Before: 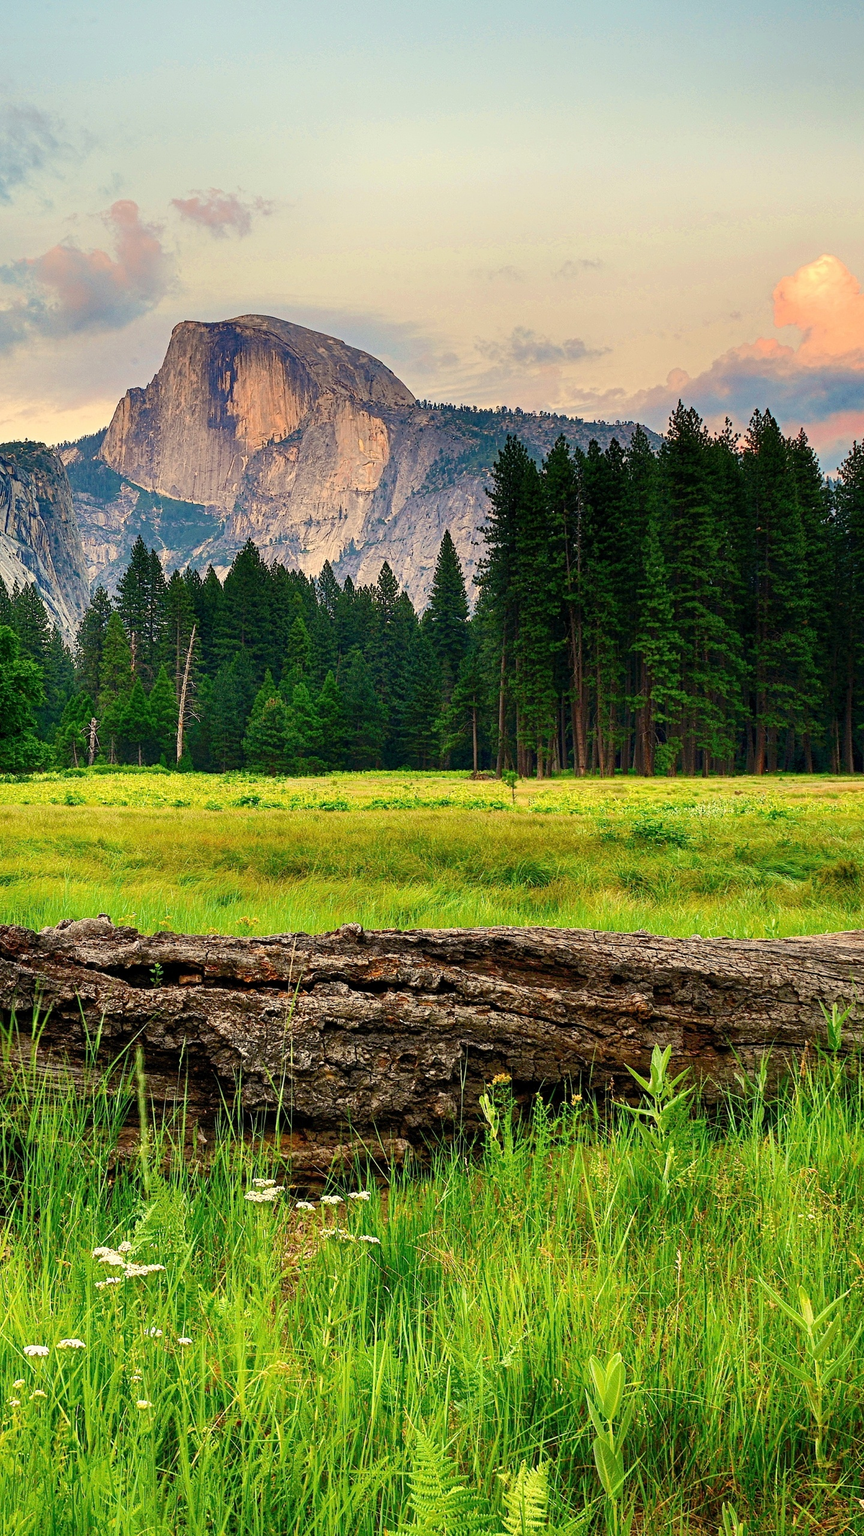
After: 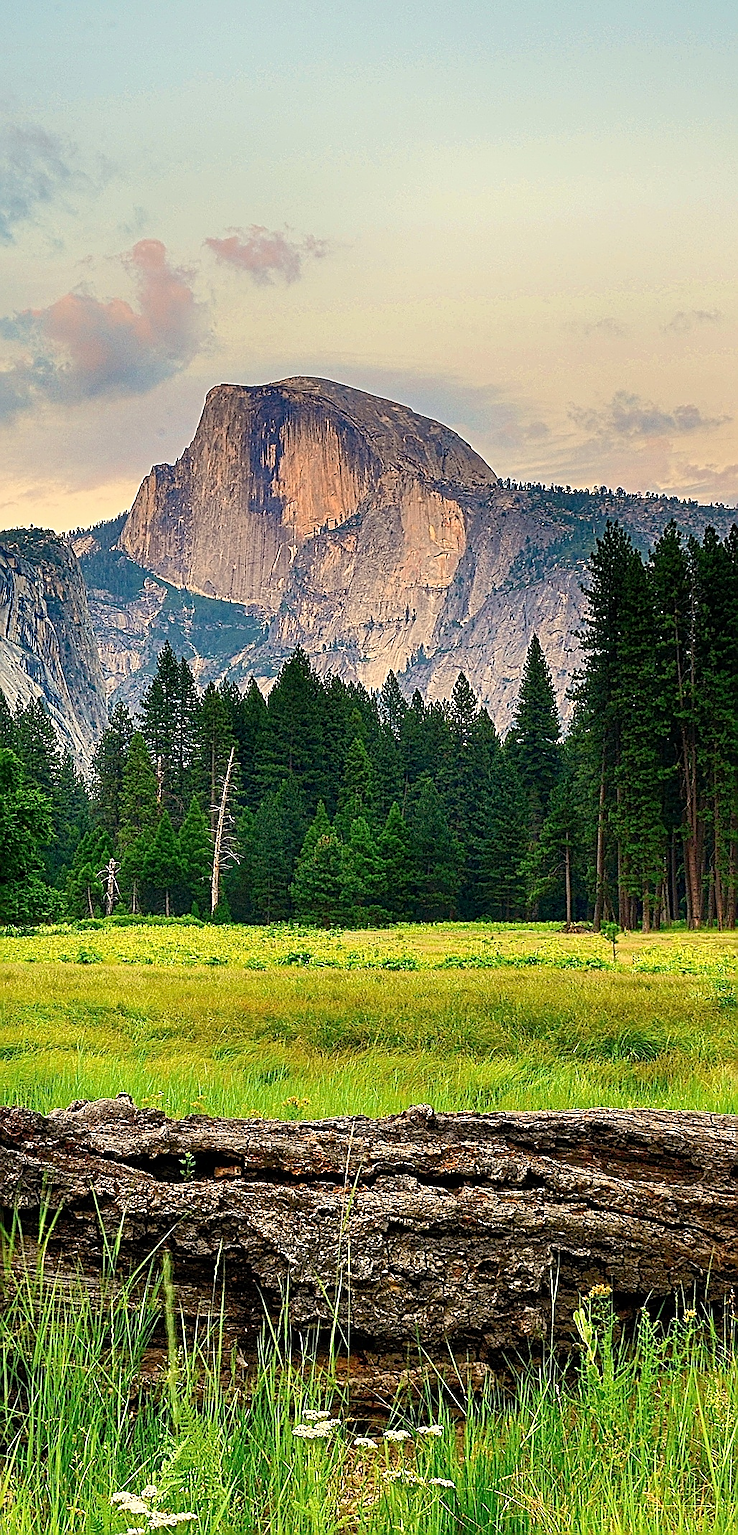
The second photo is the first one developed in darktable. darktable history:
sharpen: radius 1.637, amount 1.305
crop: right 28.478%, bottom 16.402%
